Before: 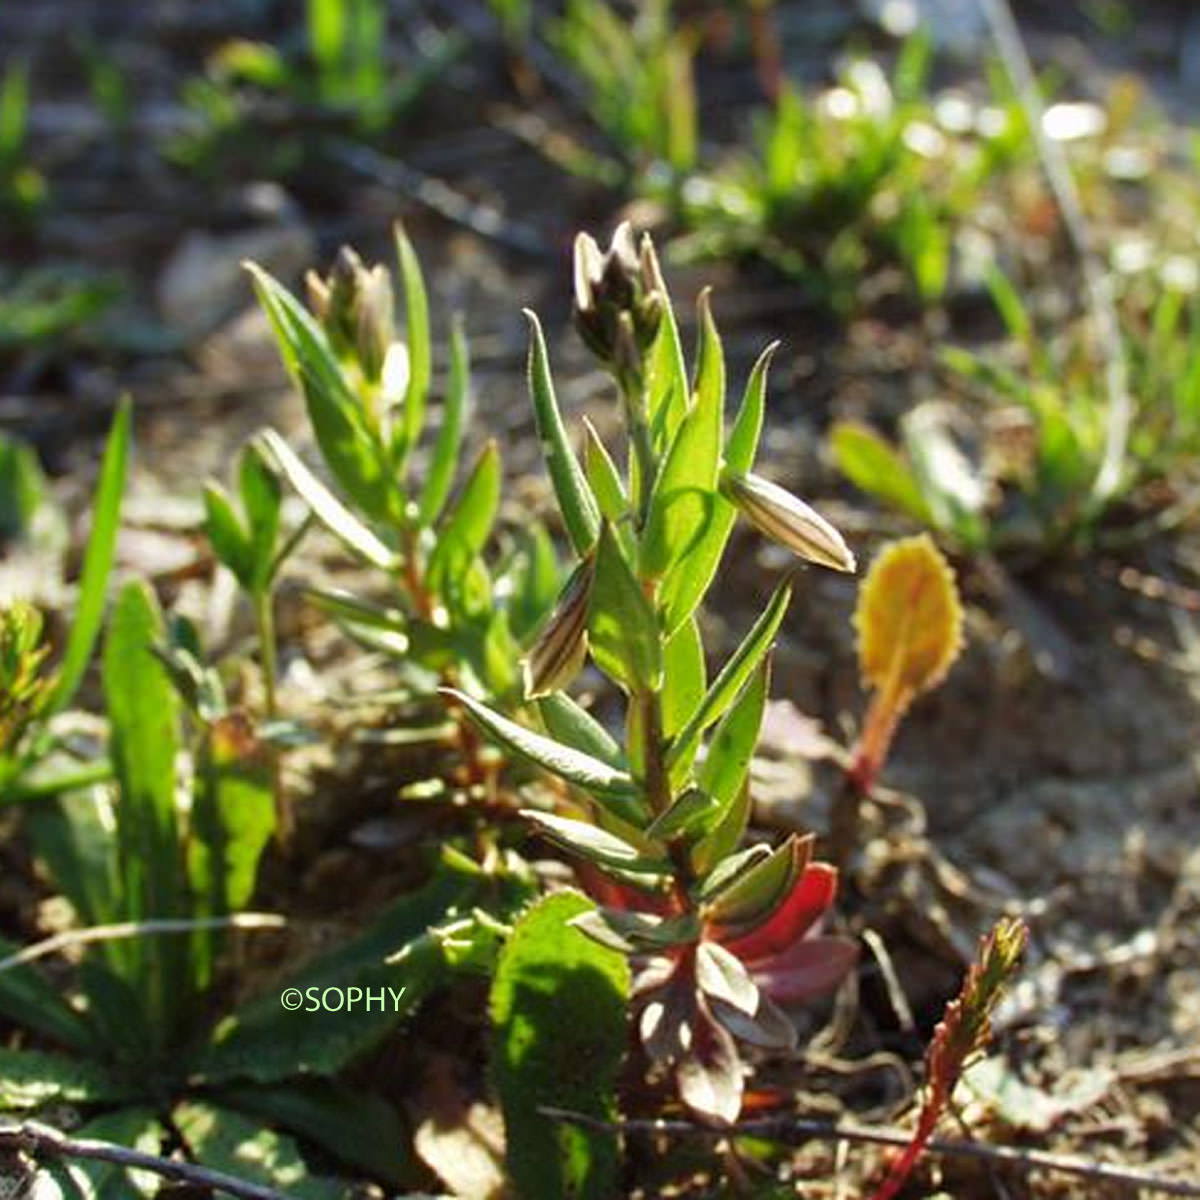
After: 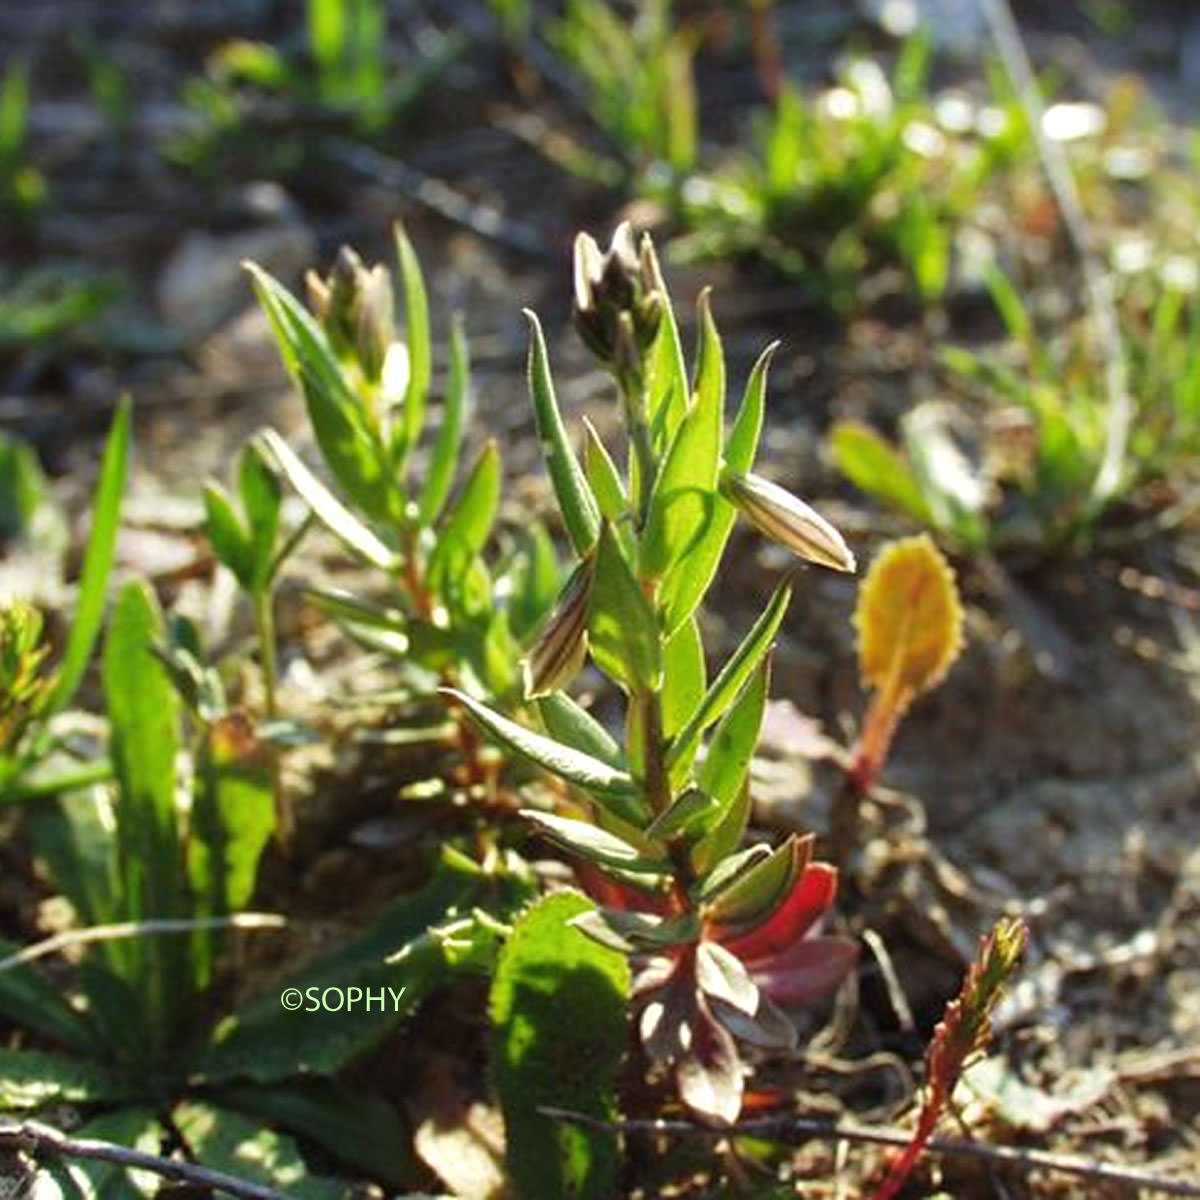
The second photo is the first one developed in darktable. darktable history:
exposure: black level correction -0.001, exposure 0.079 EV, compensate exposure bias true, compensate highlight preservation false
